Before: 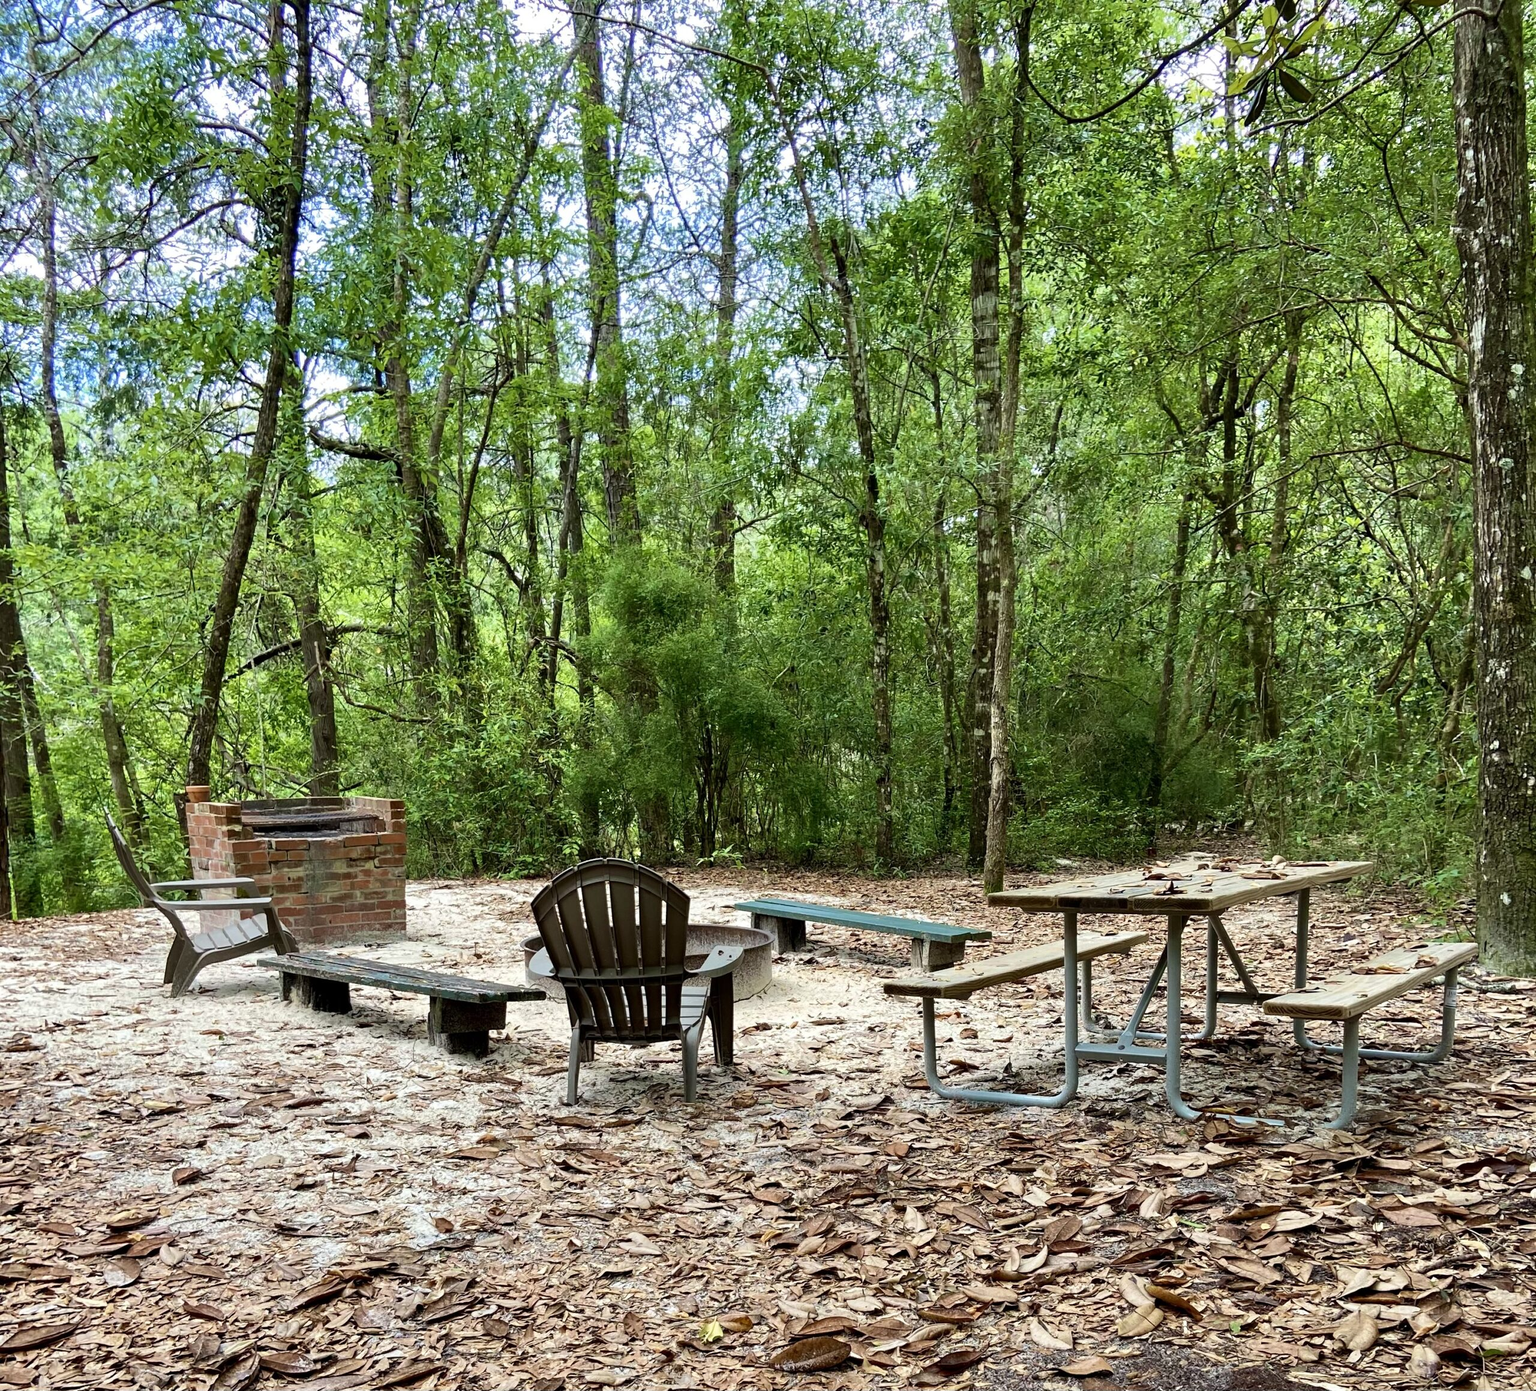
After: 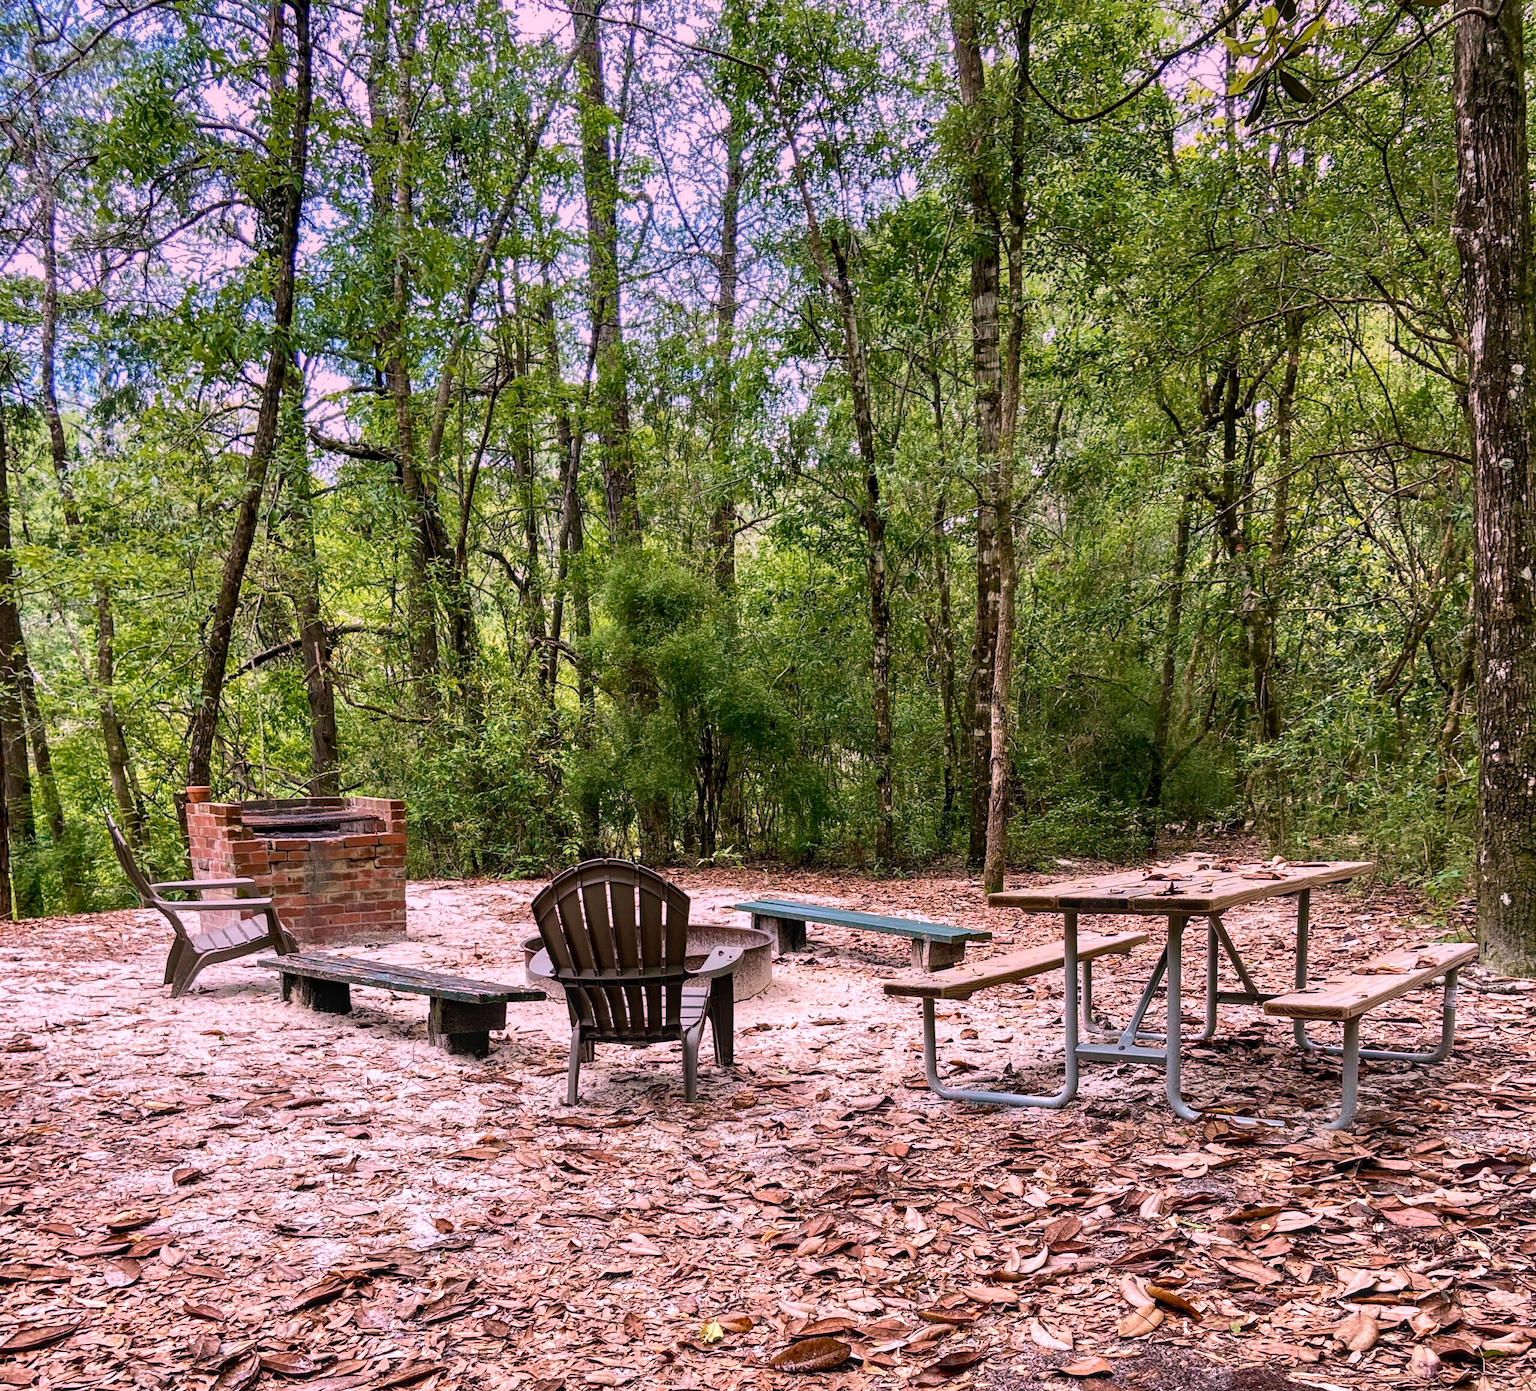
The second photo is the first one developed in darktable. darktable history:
local contrast: on, module defaults
white balance: red 1.188, blue 1.11
graduated density: rotation -0.352°, offset 57.64
tone equalizer: on, module defaults
